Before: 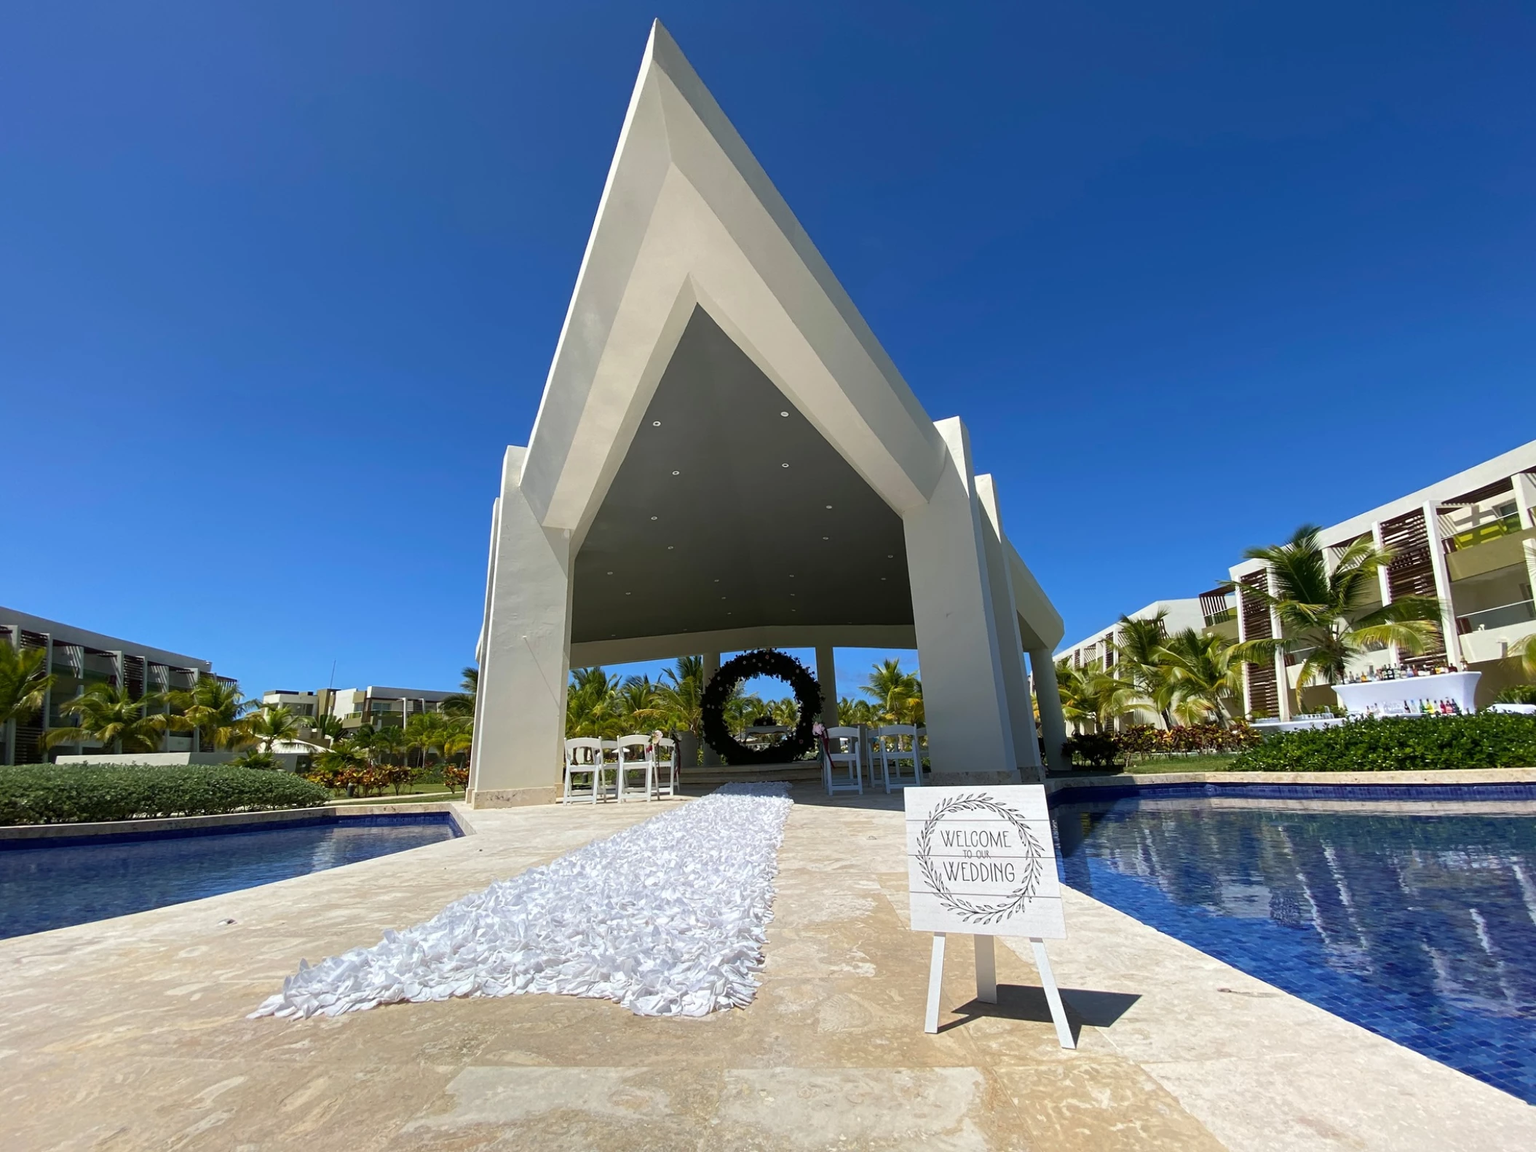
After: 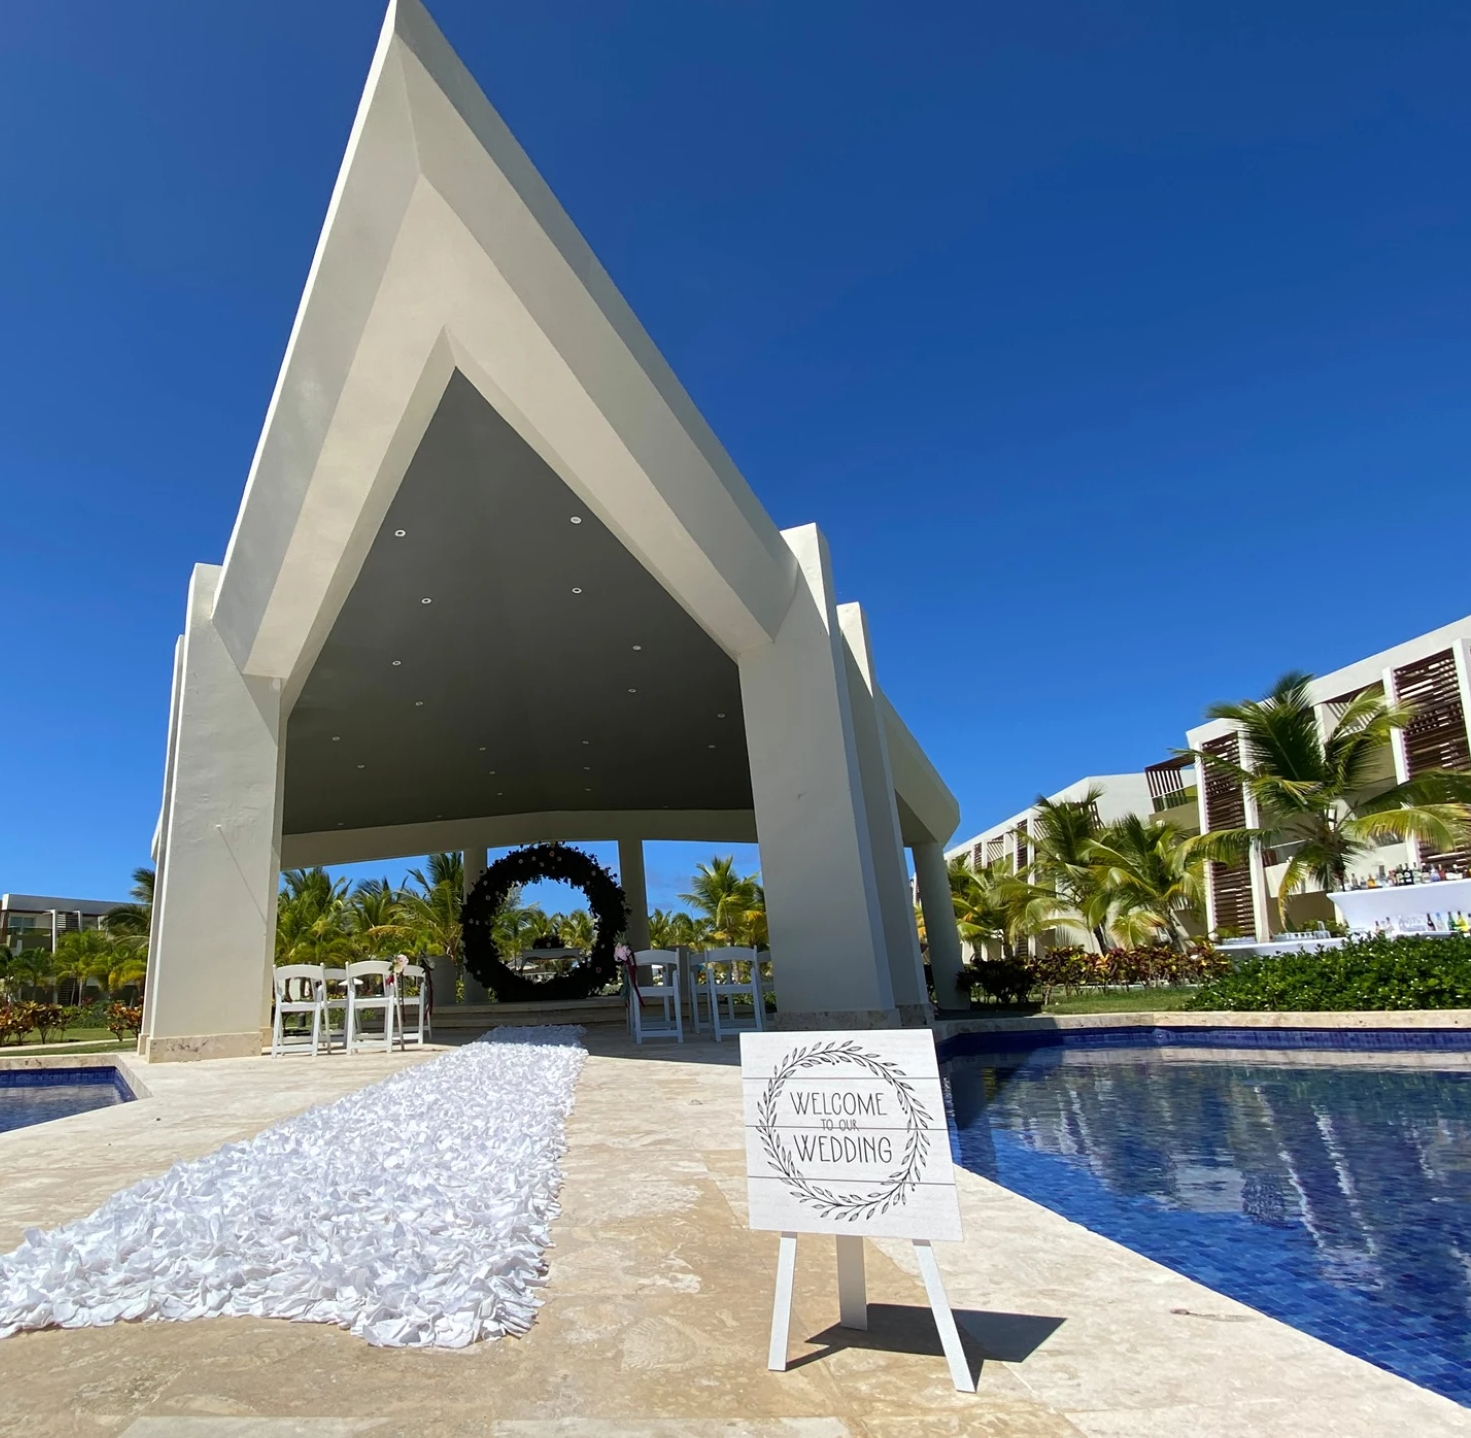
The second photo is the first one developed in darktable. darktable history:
crop and rotate: left 23.809%, top 3.098%, right 6.433%, bottom 6.018%
